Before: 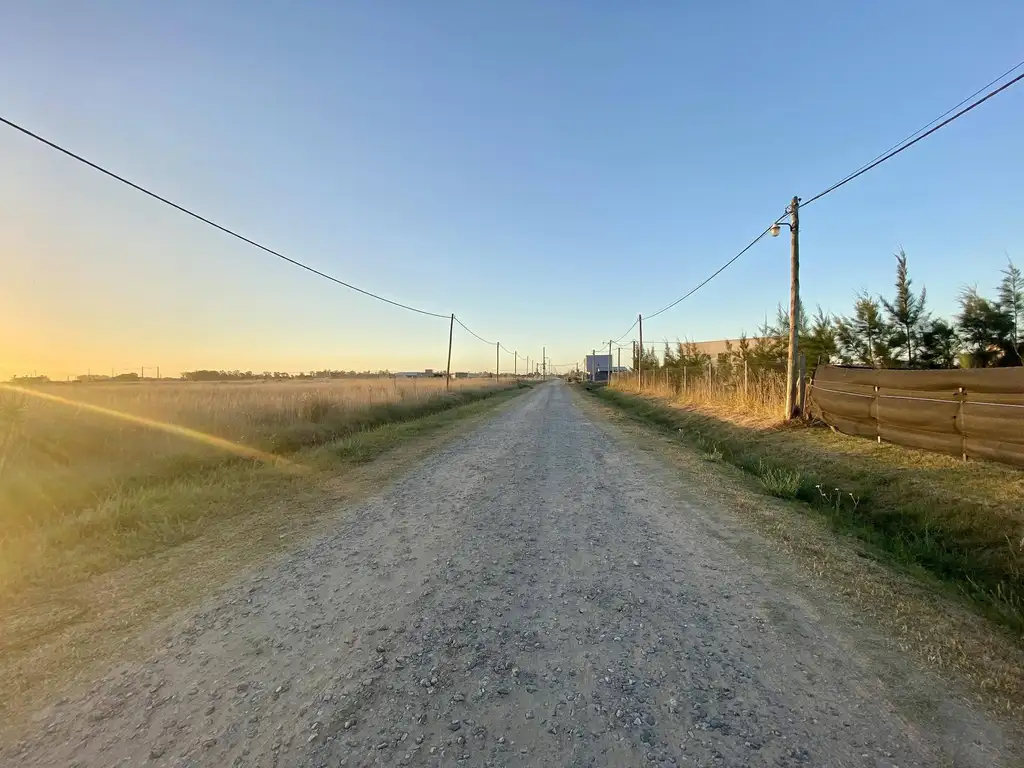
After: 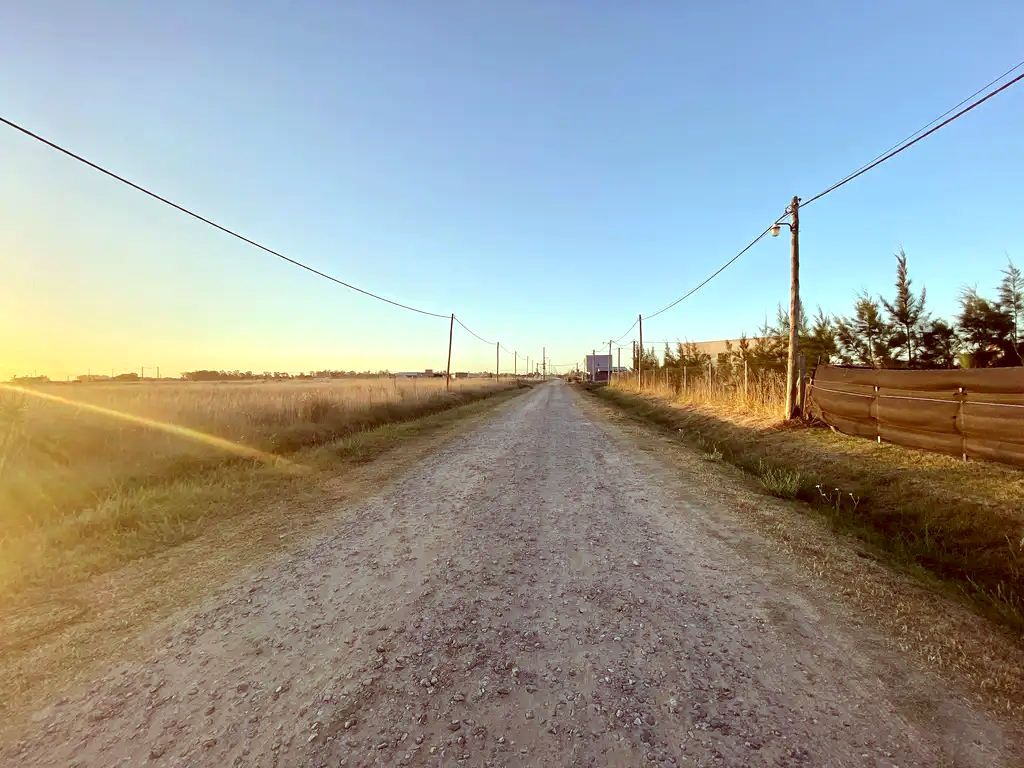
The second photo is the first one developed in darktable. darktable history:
color correction: highlights a* -7.23, highlights b* -0.161, shadows a* 20.08, shadows b* 11.73
tone equalizer: -8 EV -0.417 EV, -7 EV -0.389 EV, -6 EV -0.333 EV, -5 EV -0.222 EV, -3 EV 0.222 EV, -2 EV 0.333 EV, -1 EV 0.389 EV, +0 EV 0.417 EV, edges refinement/feathering 500, mask exposure compensation -1.57 EV, preserve details no
